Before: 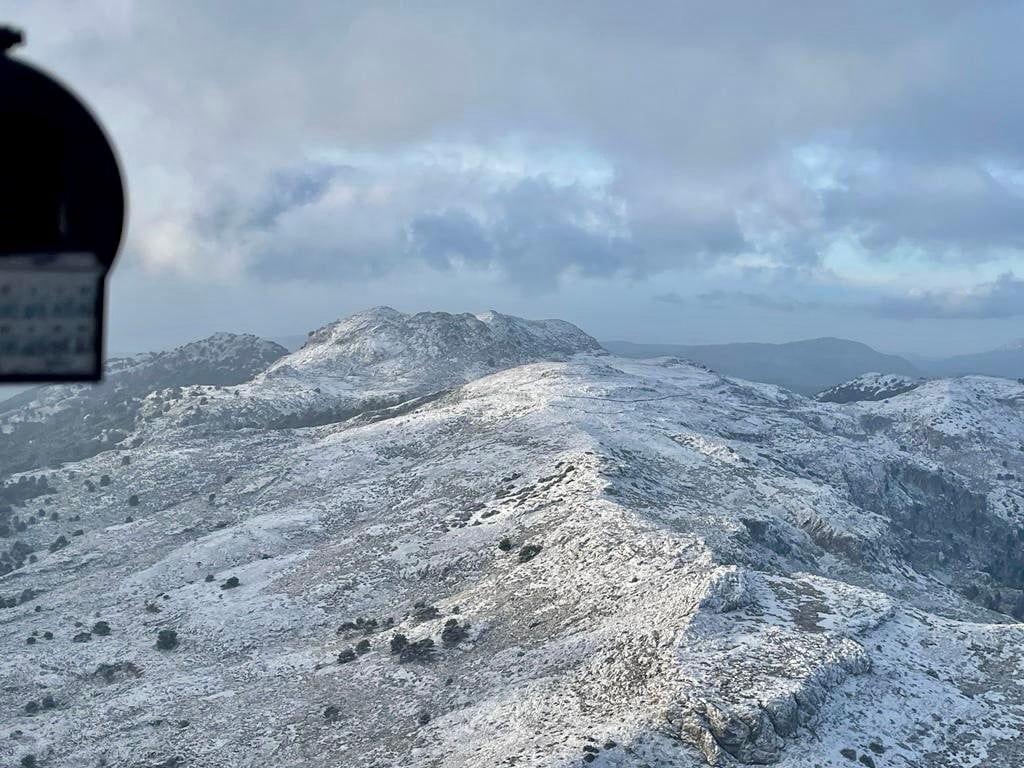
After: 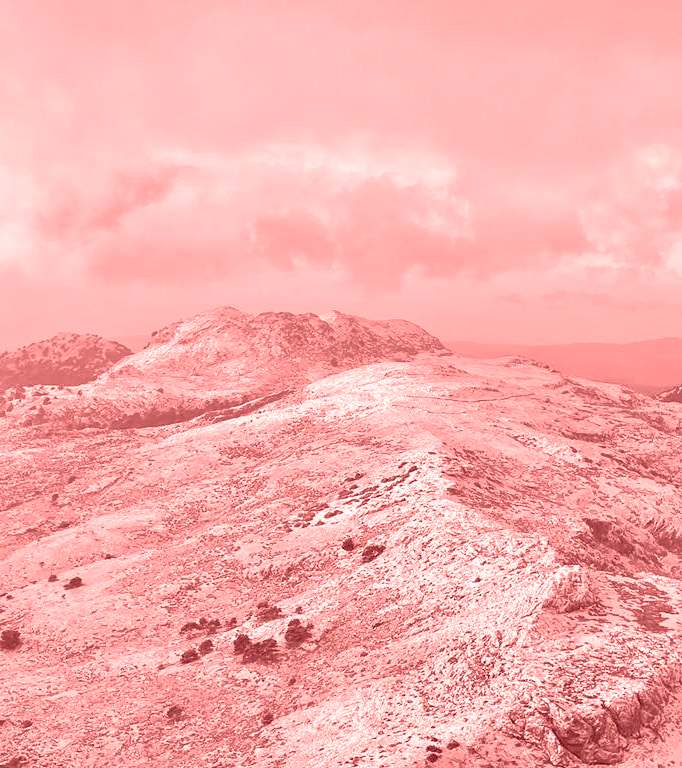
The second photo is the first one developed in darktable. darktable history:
crop: left 15.419%, right 17.914%
tone curve: curves: ch0 [(0, 0) (0.003, 0.003) (0.011, 0.011) (0.025, 0.024) (0.044, 0.043) (0.069, 0.068) (0.1, 0.097) (0.136, 0.133) (0.177, 0.173) (0.224, 0.219) (0.277, 0.271) (0.335, 0.327) (0.399, 0.39) (0.468, 0.457) (0.543, 0.582) (0.623, 0.655) (0.709, 0.734) (0.801, 0.817) (0.898, 0.906) (1, 1)], preserve colors none
colorize: saturation 60%, source mix 100%
white balance: red 0.983, blue 1.036
